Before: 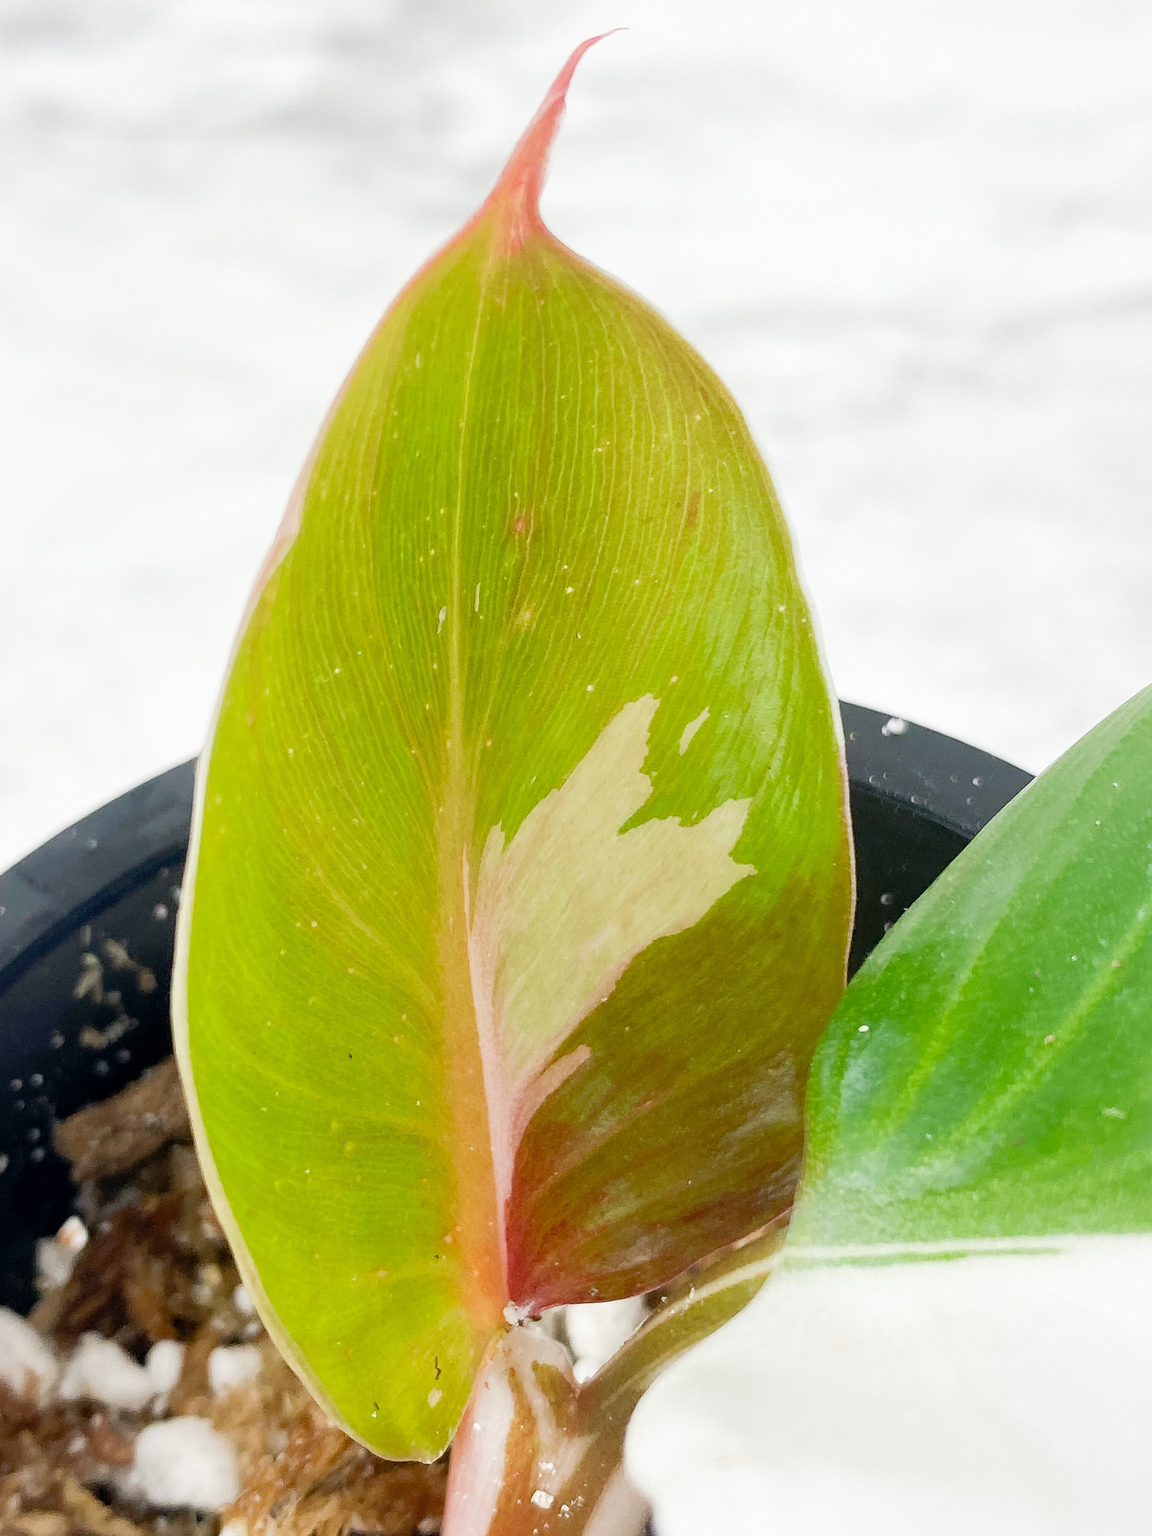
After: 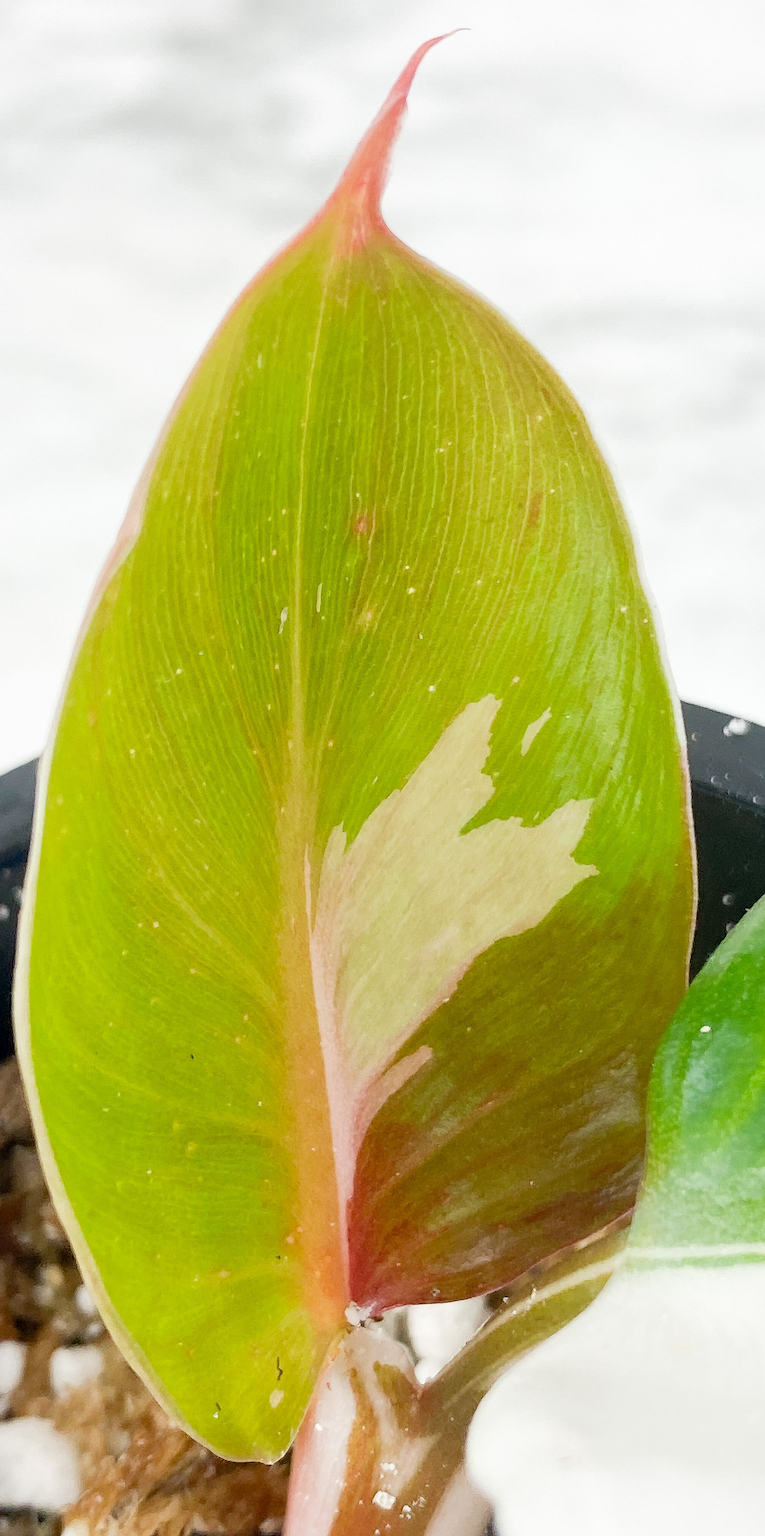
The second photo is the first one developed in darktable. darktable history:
crop and rotate: left 13.79%, right 19.797%
levels: mode automatic, levels [0.062, 0.494, 0.925]
base curve: preserve colors none
